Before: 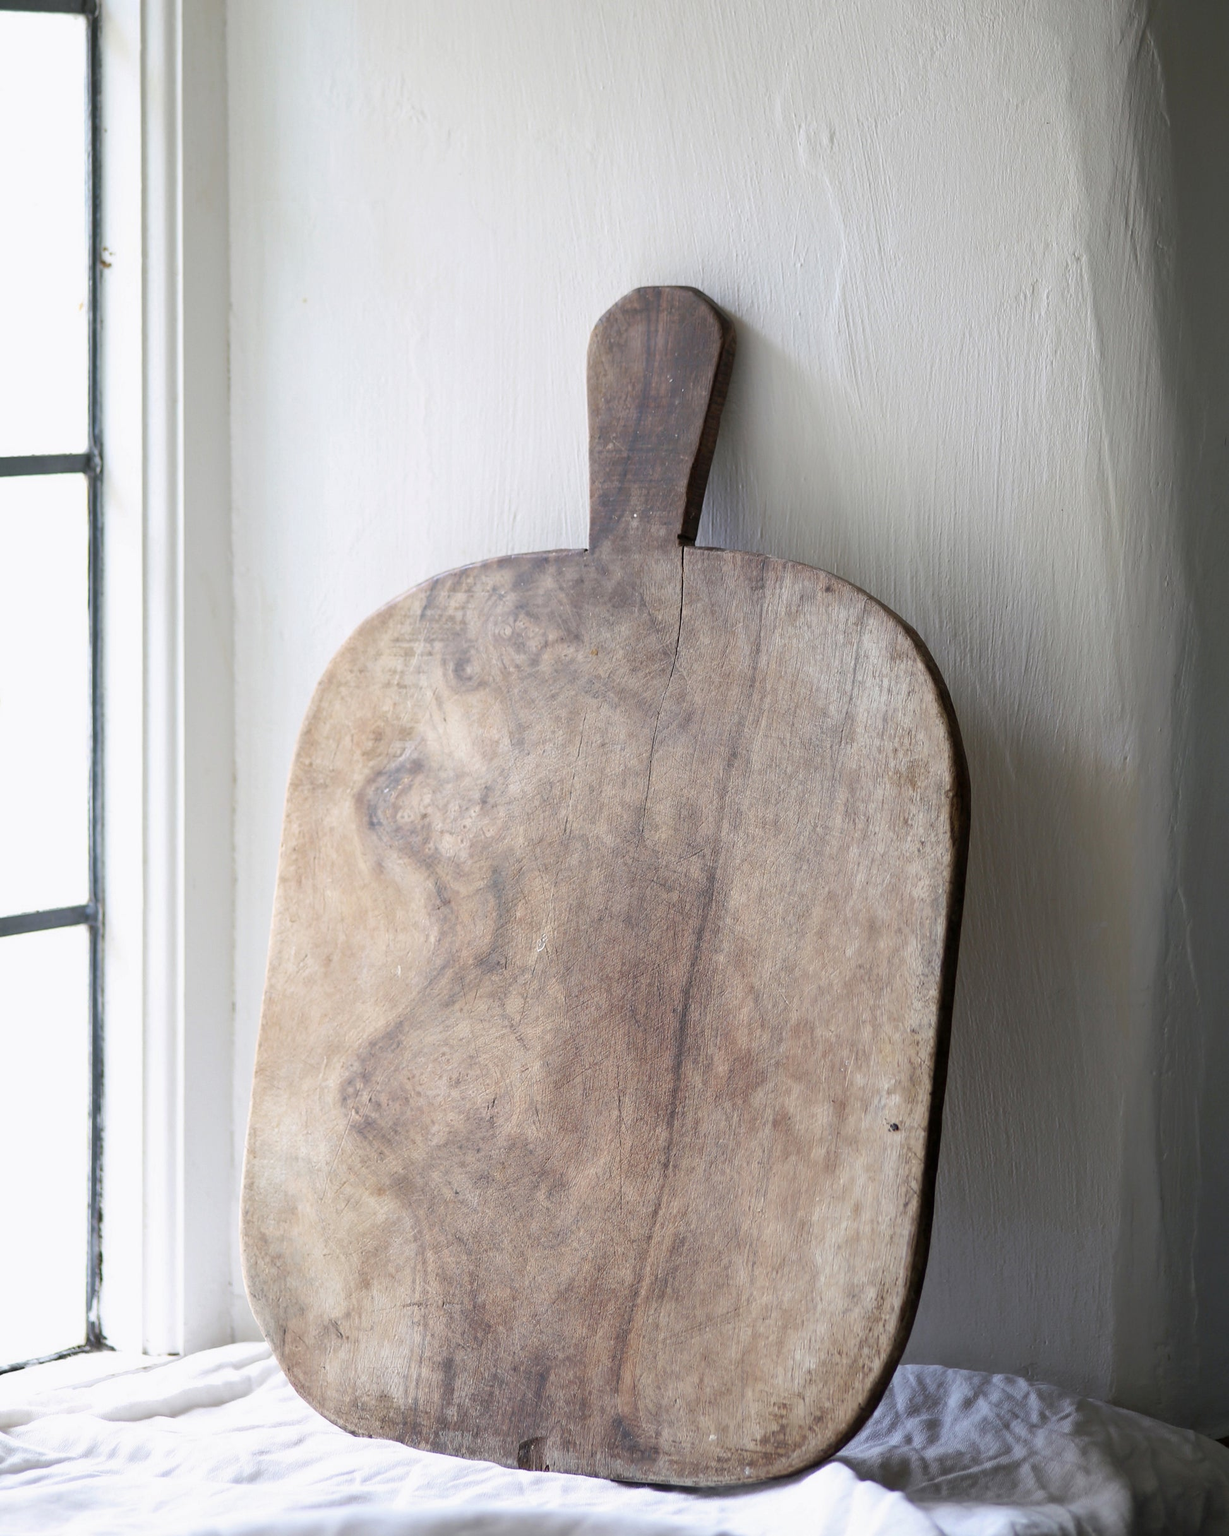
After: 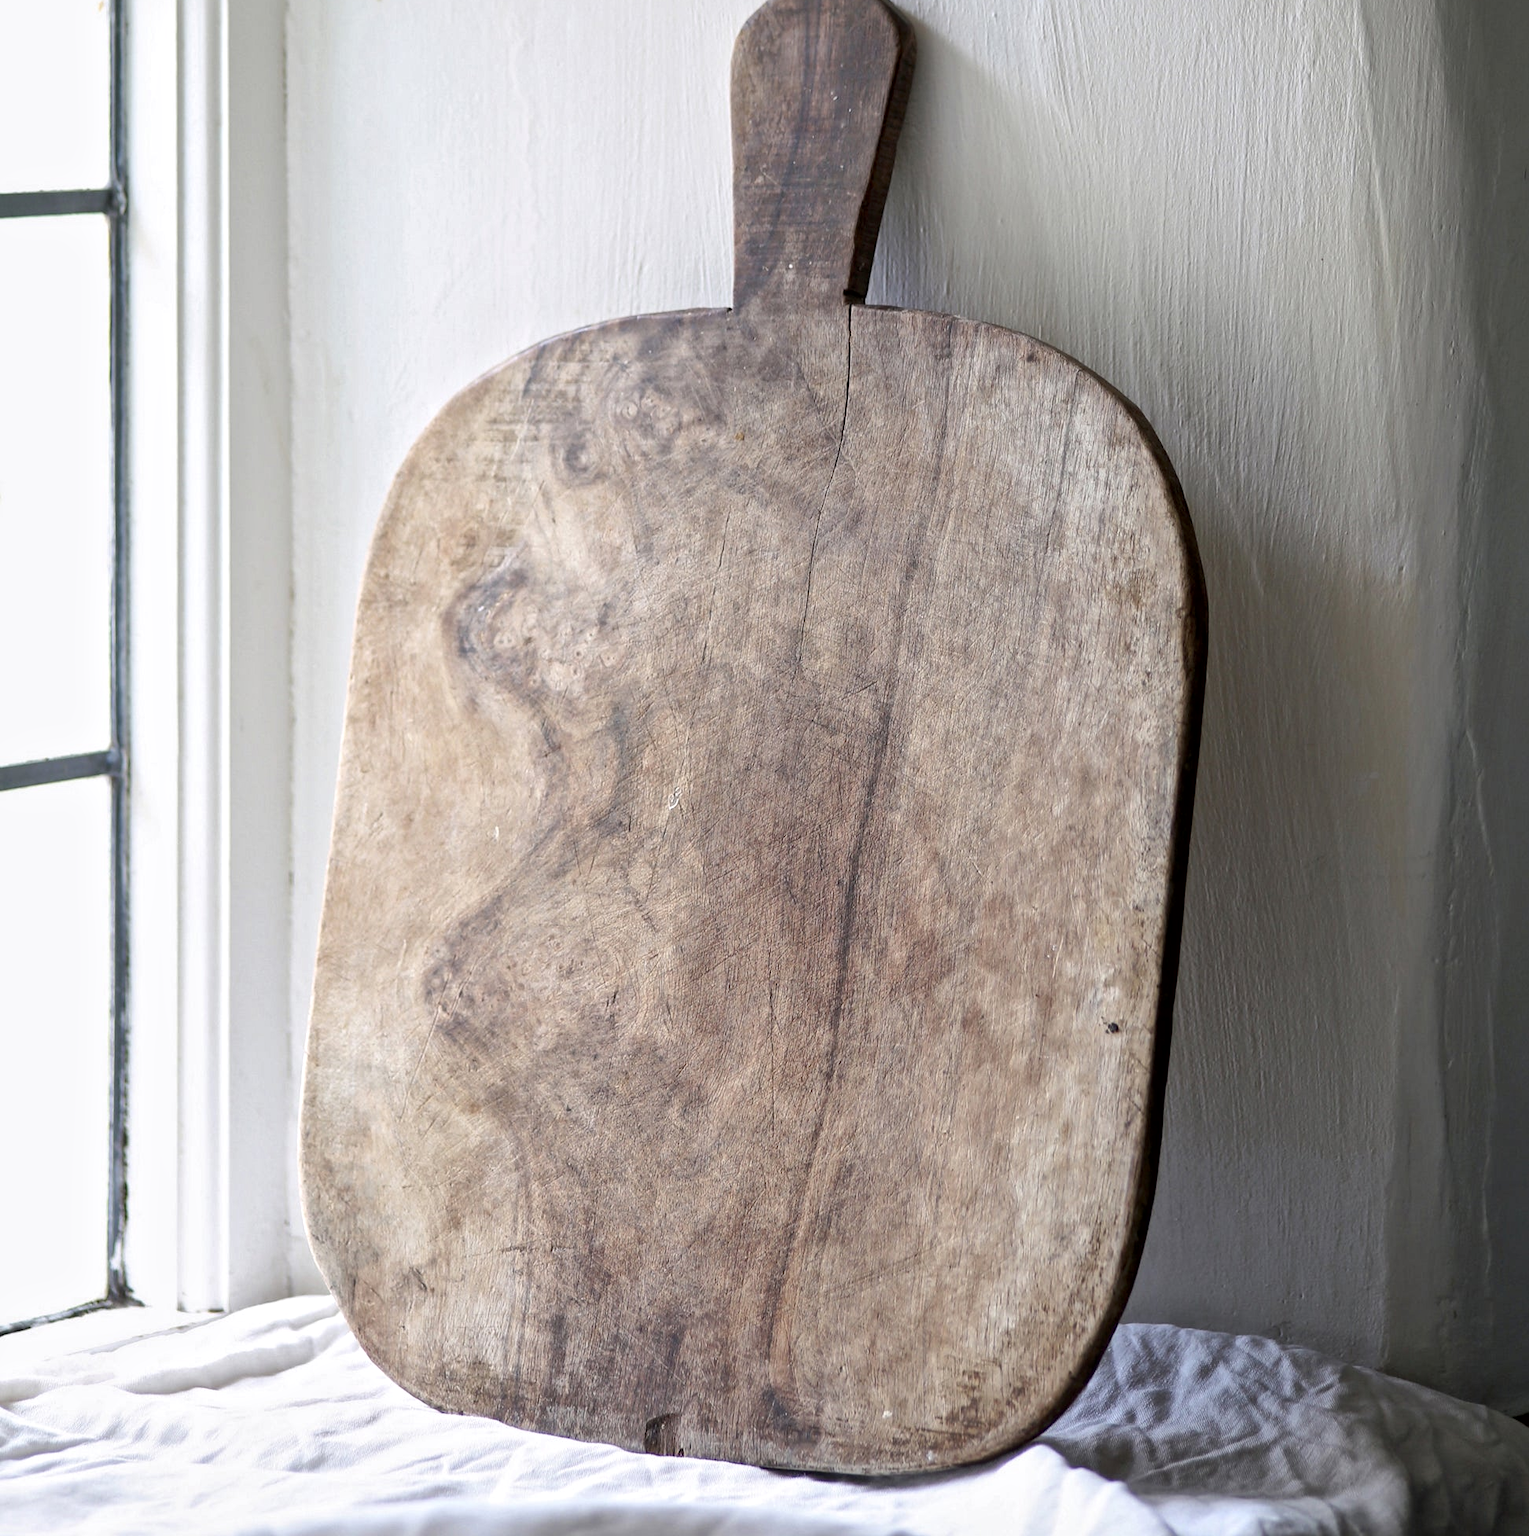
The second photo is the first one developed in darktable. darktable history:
local contrast: mode bilateral grid, contrast 20, coarseness 20, detail 150%, midtone range 0.2
crop and rotate: top 19.666%
tone equalizer: mask exposure compensation -0.487 EV
